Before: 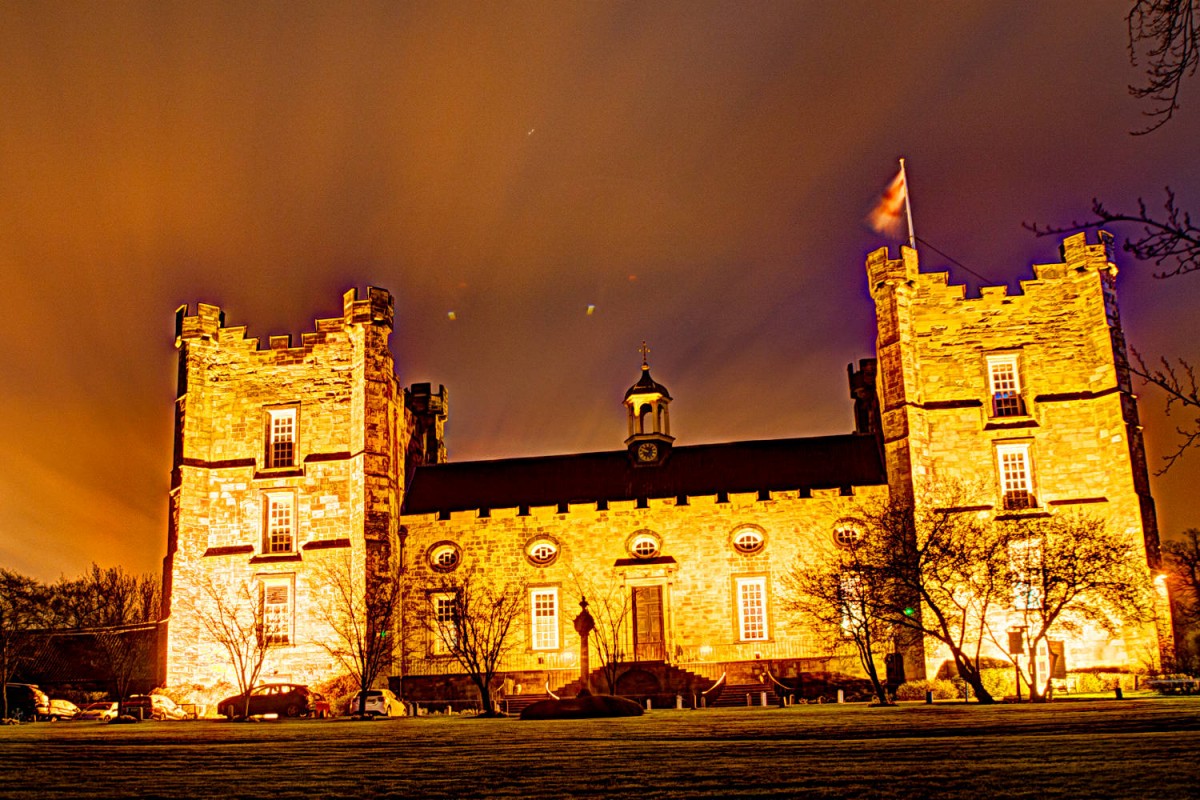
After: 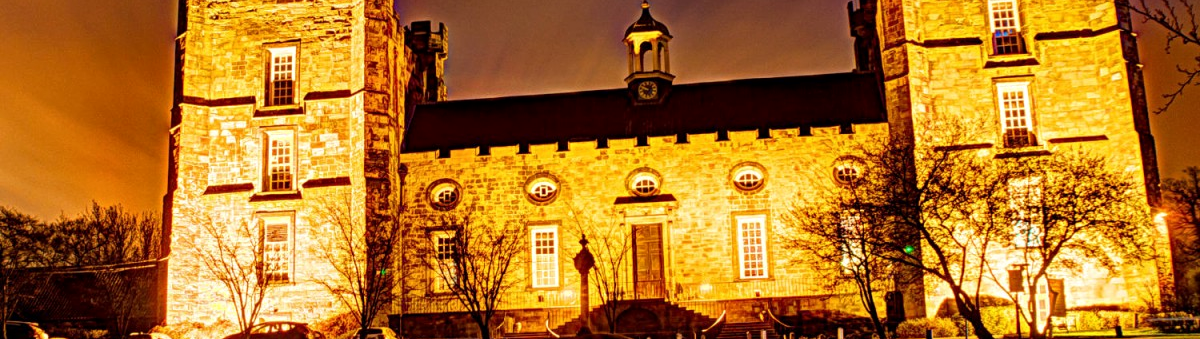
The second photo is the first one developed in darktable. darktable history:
crop: top 45.36%, bottom 12.228%
local contrast: mode bilateral grid, contrast 20, coarseness 50, detail 119%, midtone range 0.2
